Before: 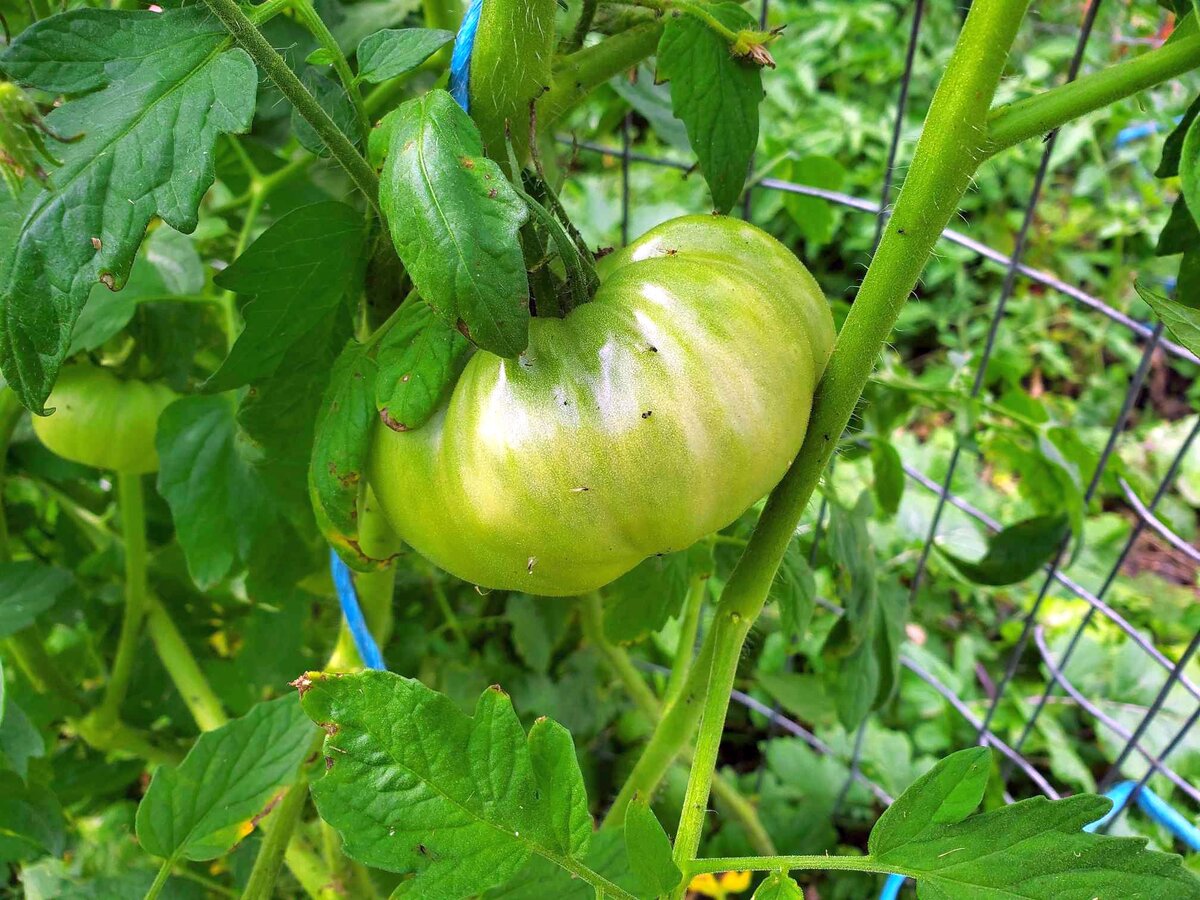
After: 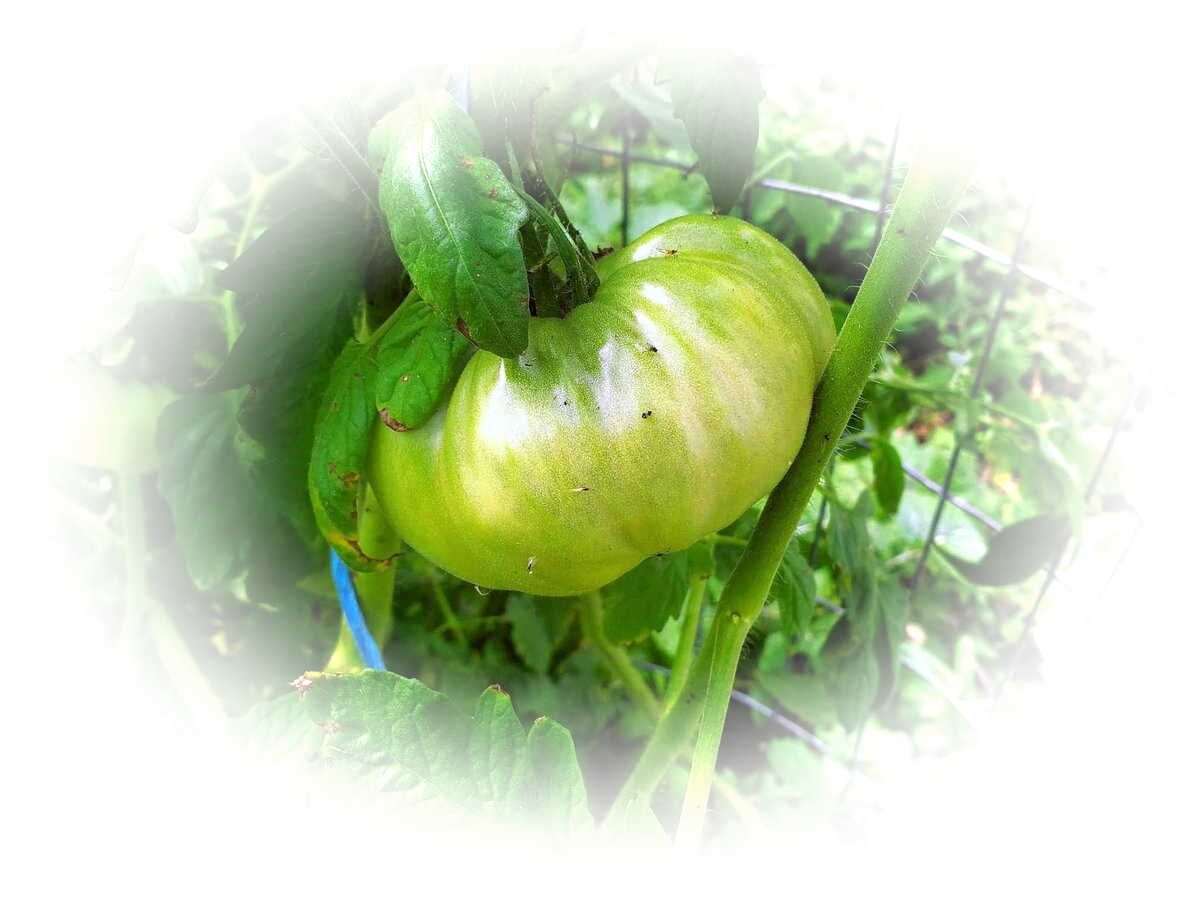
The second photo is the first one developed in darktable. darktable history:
color correction: highlights a* -2.86, highlights b* -2.03, shadows a* 2.21, shadows b* 2.97
vignetting: fall-off start 48.8%, brightness 0.982, saturation -0.494, automatic ratio true, width/height ratio 1.291, dithering 8-bit output, unbound false
